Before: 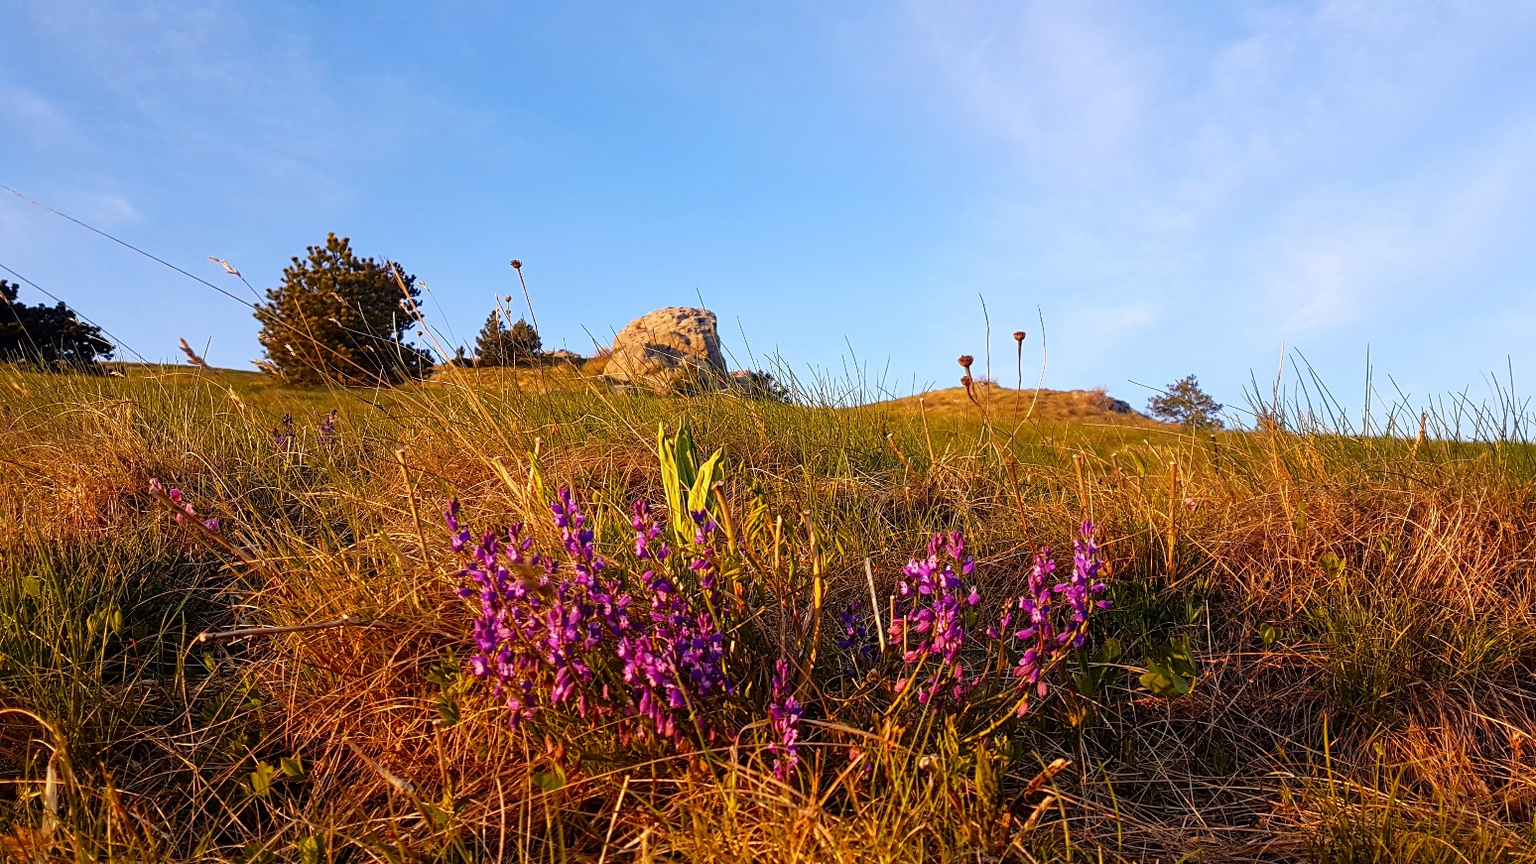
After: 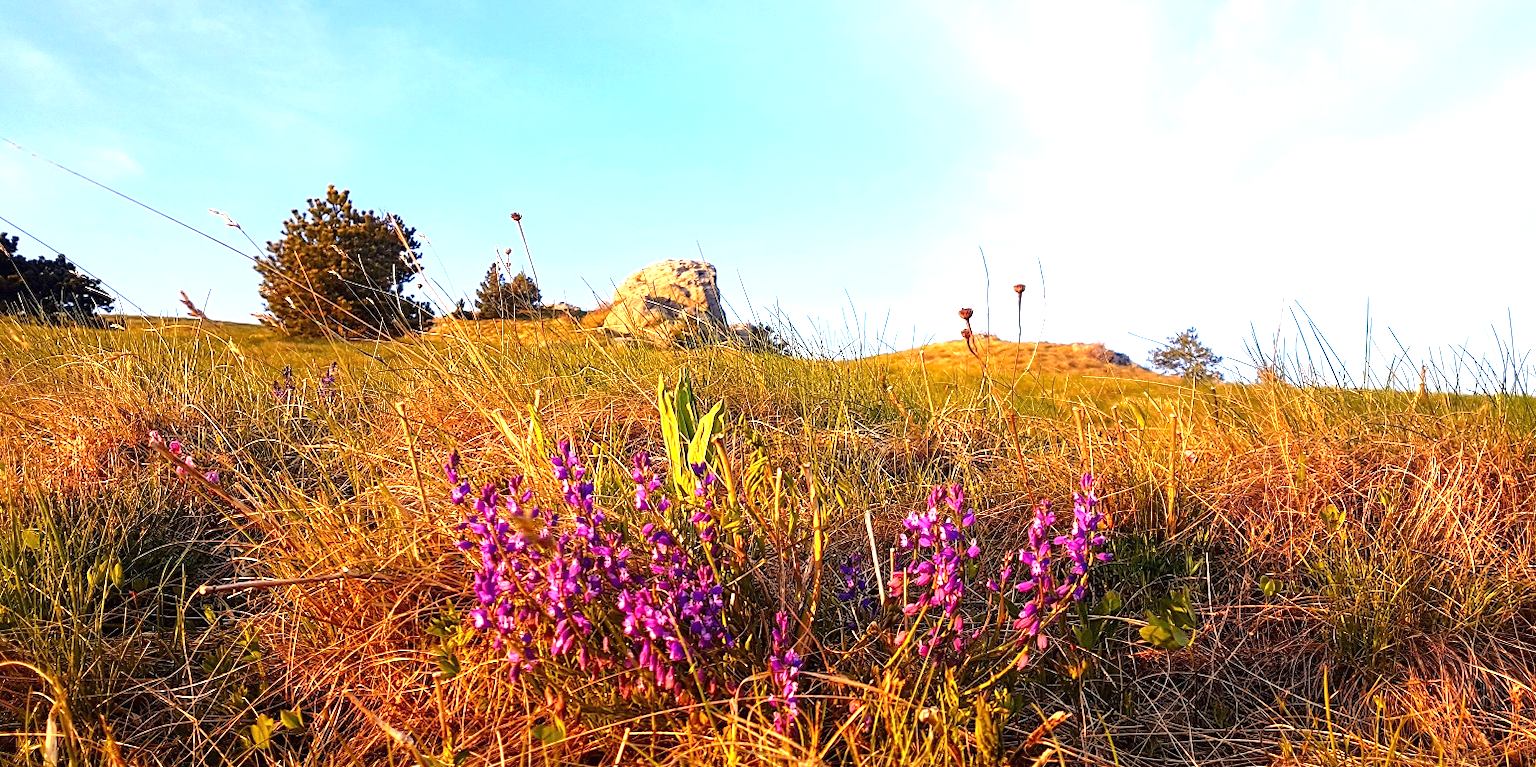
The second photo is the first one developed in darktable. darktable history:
crop and rotate: top 5.569%, bottom 5.664%
exposure: black level correction 0, exposure 1.106 EV, compensate highlight preservation false
